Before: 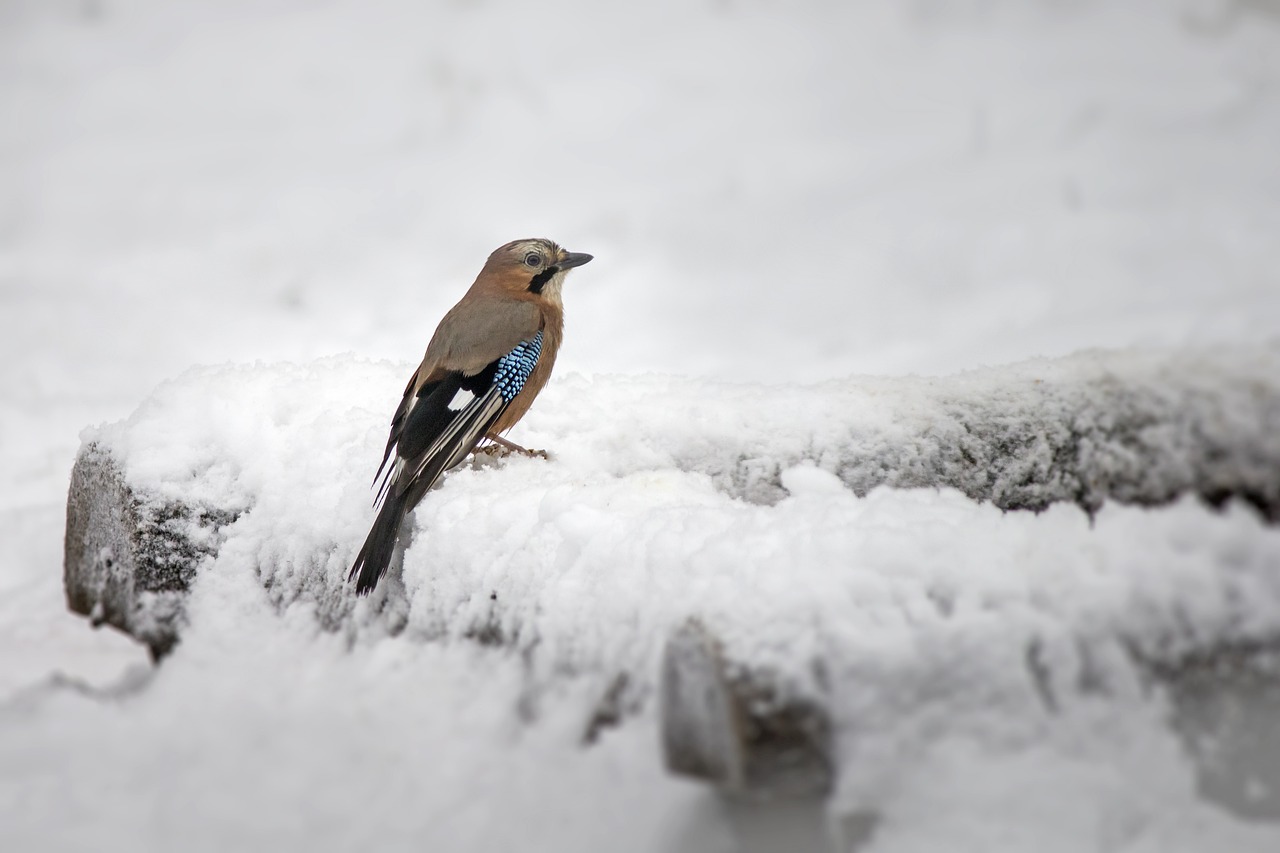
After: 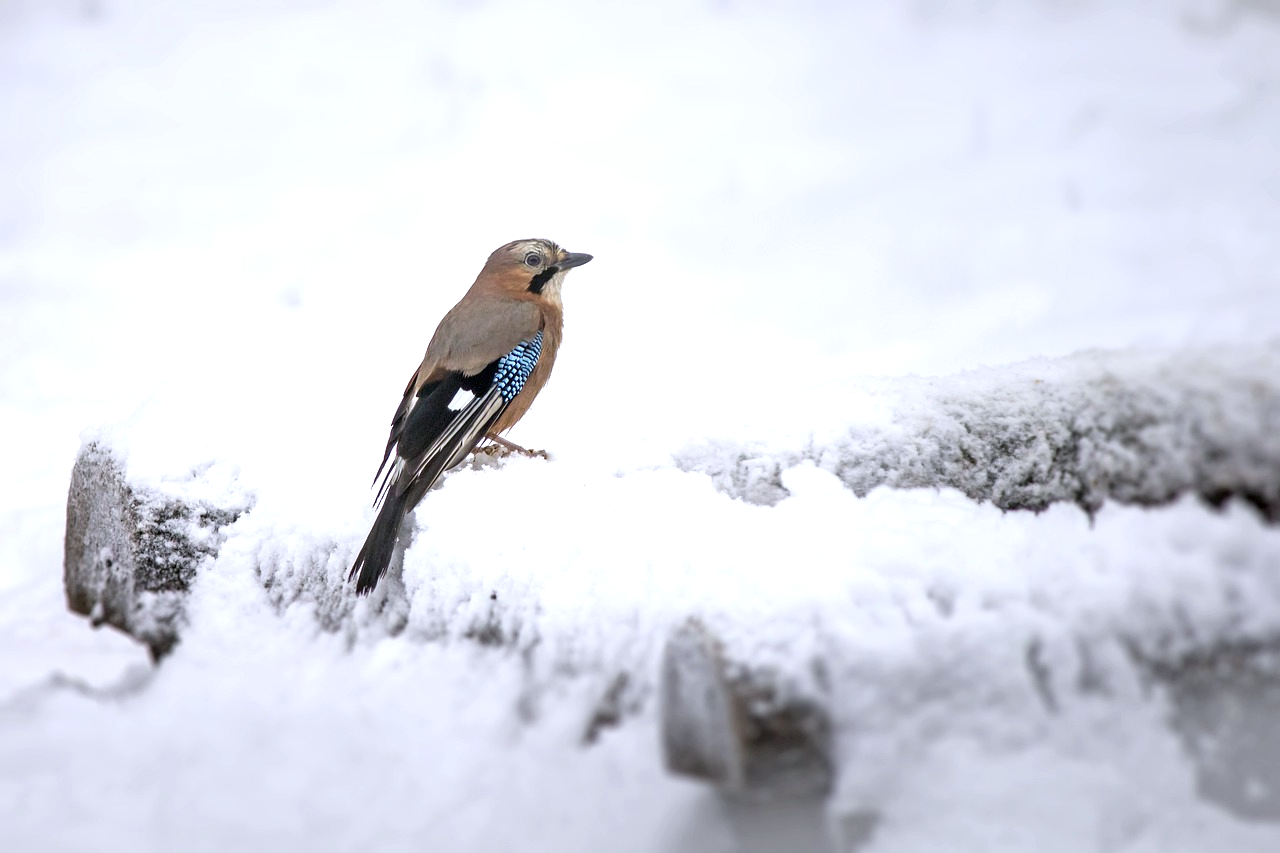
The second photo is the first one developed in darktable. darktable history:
color calibration: illuminant as shot in camera, x 0.358, y 0.373, temperature 4628.91 K
exposure: black level correction 0.001, exposure 0.5 EV, compensate exposure bias true, compensate highlight preservation false
